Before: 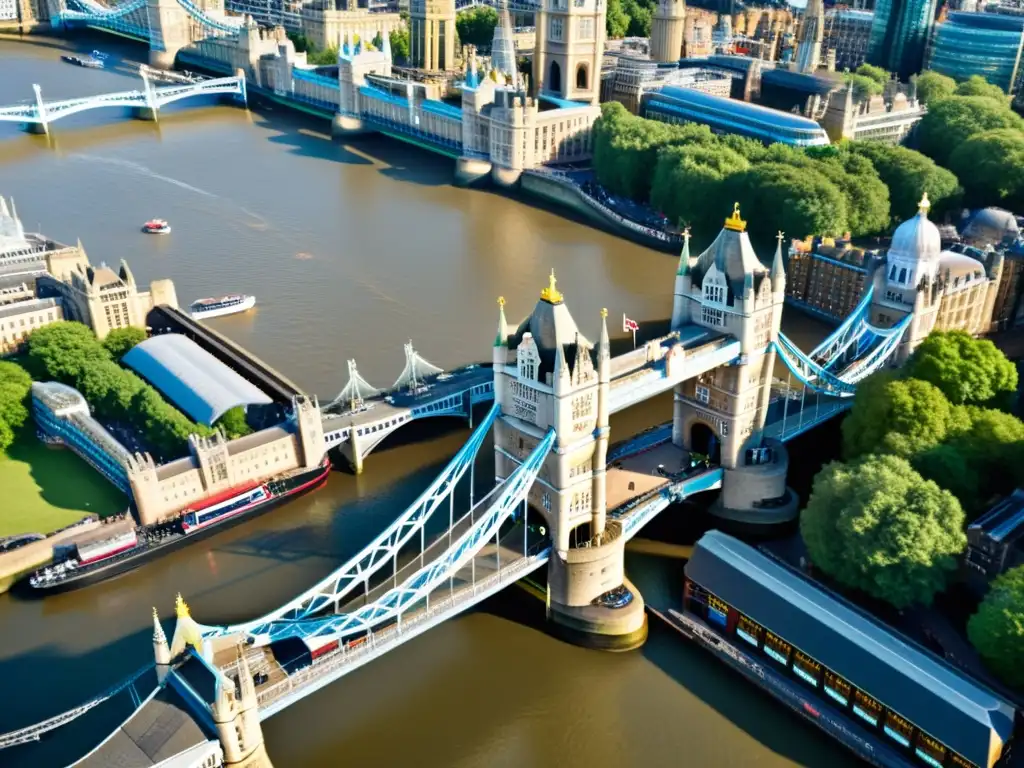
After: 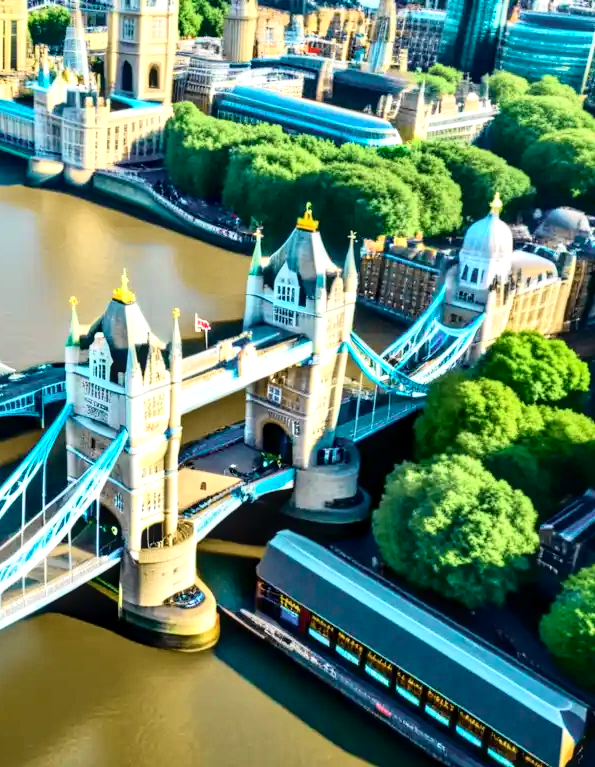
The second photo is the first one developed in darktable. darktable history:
crop: left 41.848%
exposure: black level correction 0, exposure 0.592 EV, compensate exposure bias true, compensate highlight preservation false
tone curve: curves: ch0 [(0, 0.022) (0.114, 0.088) (0.282, 0.316) (0.446, 0.511) (0.613, 0.693) (0.786, 0.843) (0.999, 0.949)]; ch1 [(0, 0) (0.395, 0.343) (0.463, 0.427) (0.486, 0.474) (0.503, 0.5) (0.535, 0.522) (0.555, 0.546) (0.594, 0.614) (0.755, 0.793) (1, 1)]; ch2 [(0, 0) (0.369, 0.388) (0.449, 0.431) (0.501, 0.5) (0.528, 0.517) (0.561, 0.59) (0.612, 0.646) (0.697, 0.721) (1, 1)], color space Lab, independent channels, preserve colors none
local contrast: detail 140%
